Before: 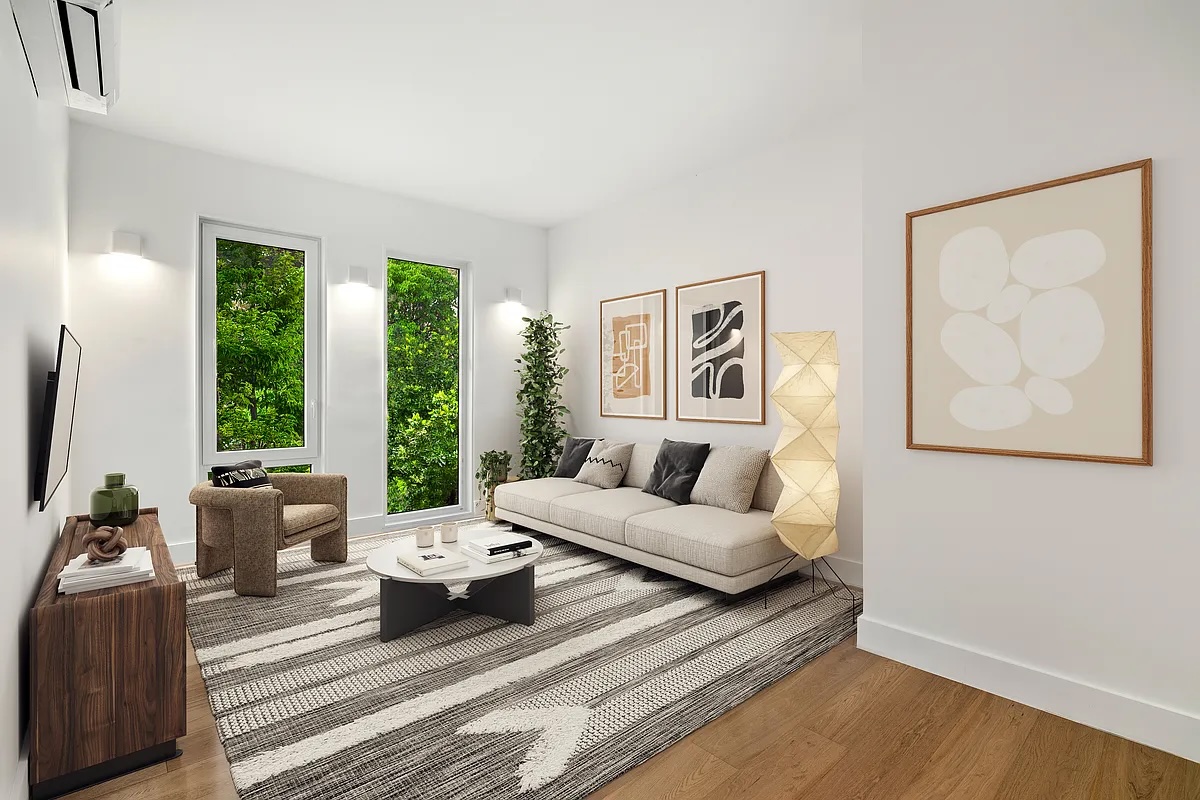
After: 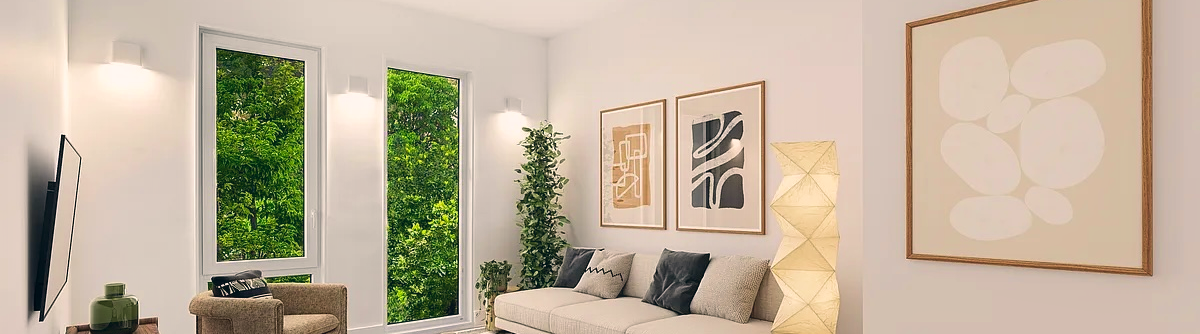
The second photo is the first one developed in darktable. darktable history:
crop and rotate: top 23.84%, bottom 34.294%
velvia: on, module defaults
color correction: highlights a* 5.38, highlights b* 5.3, shadows a* -4.26, shadows b* -5.11
contrast equalizer: y [[0.439, 0.44, 0.442, 0.457, 0.493, 0.498], [0.5 ×6], [0.5 ×6], [0 ×6], [0 ×6]], mix 0.59
